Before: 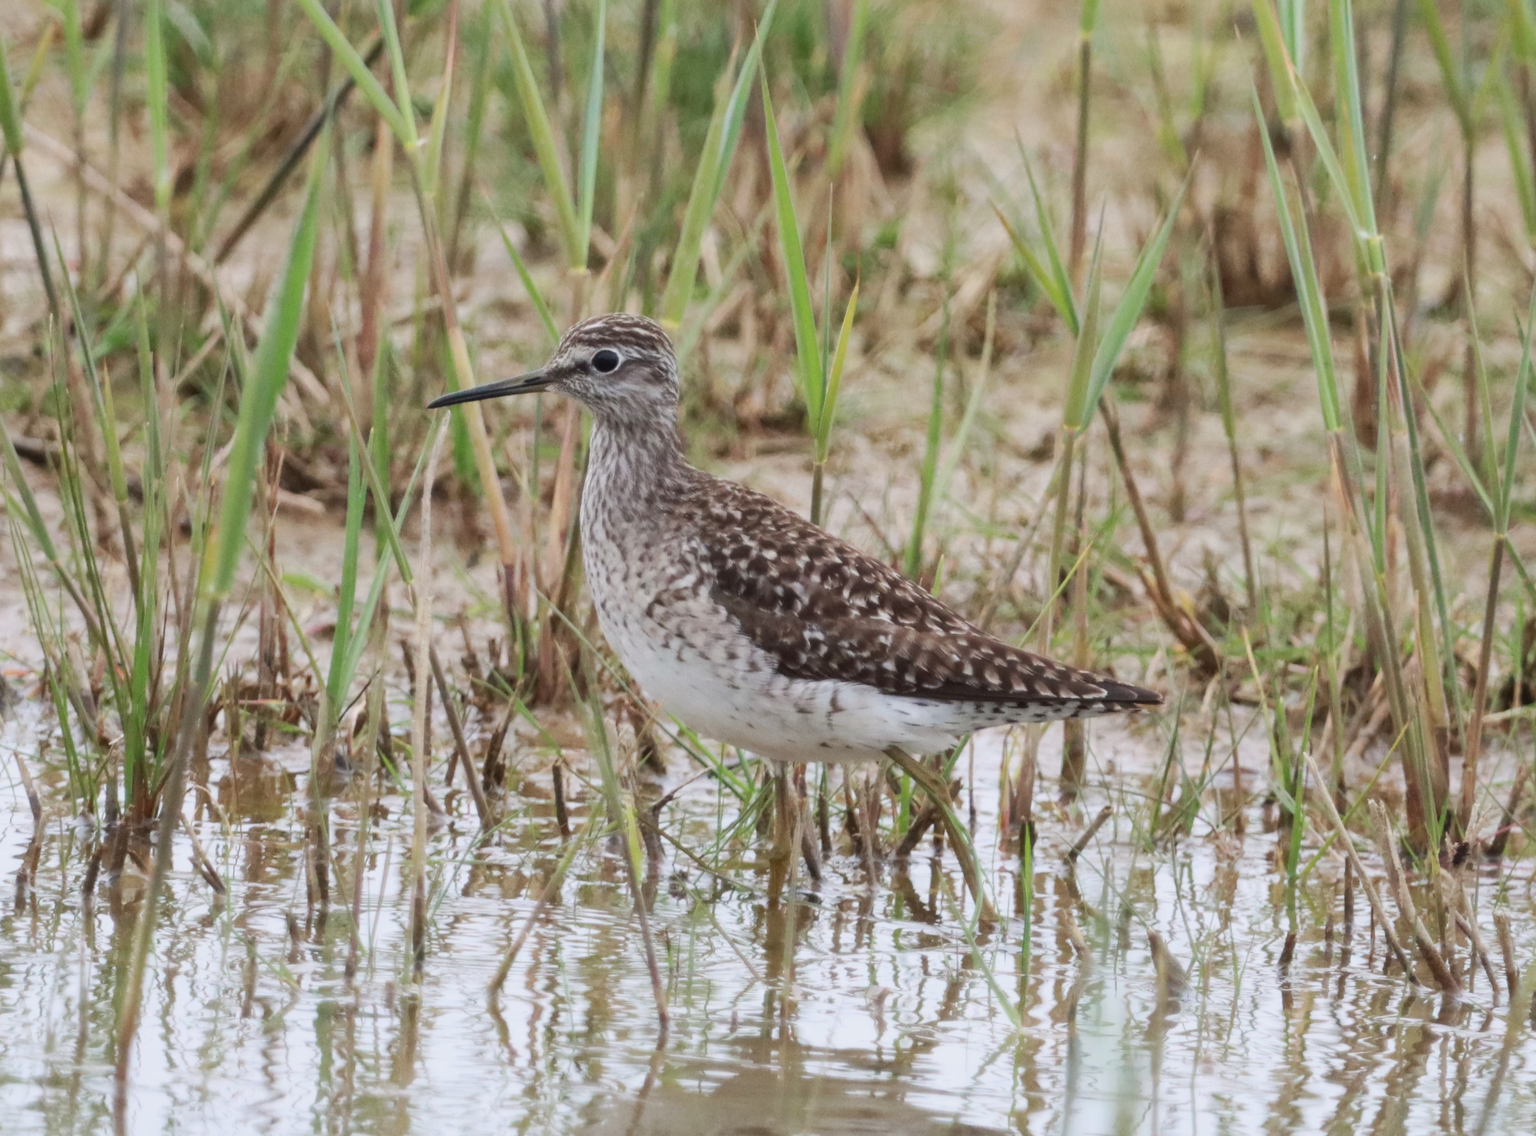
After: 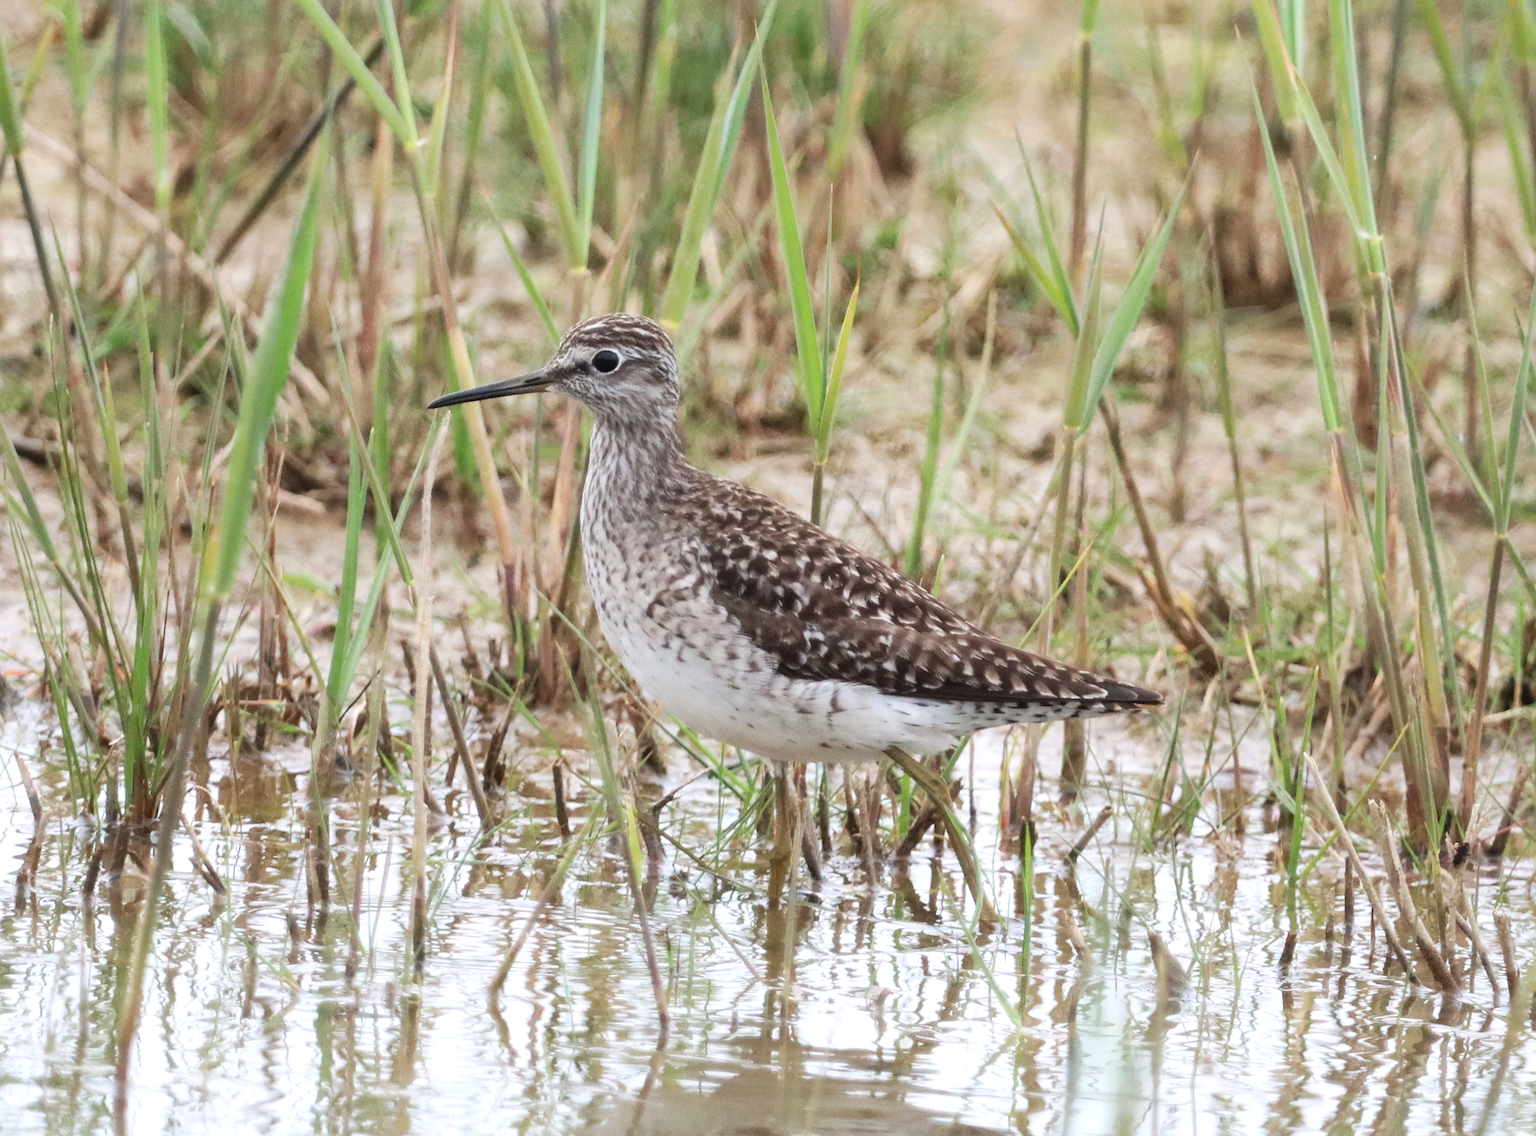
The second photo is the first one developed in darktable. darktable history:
tone equalizer: -8 EV -0.421 EV, -7 EV -0.402 EV, -6 EV -0.295 EV, -5 EV -0.217 EV, -3 EV 0.23 EV, -2 EV 0.359 EV, -1 EV 0.407 EV, +0 EV 0.405 EV, mask exposure compensation -0.485 EV
sharpen: on, module defaults
